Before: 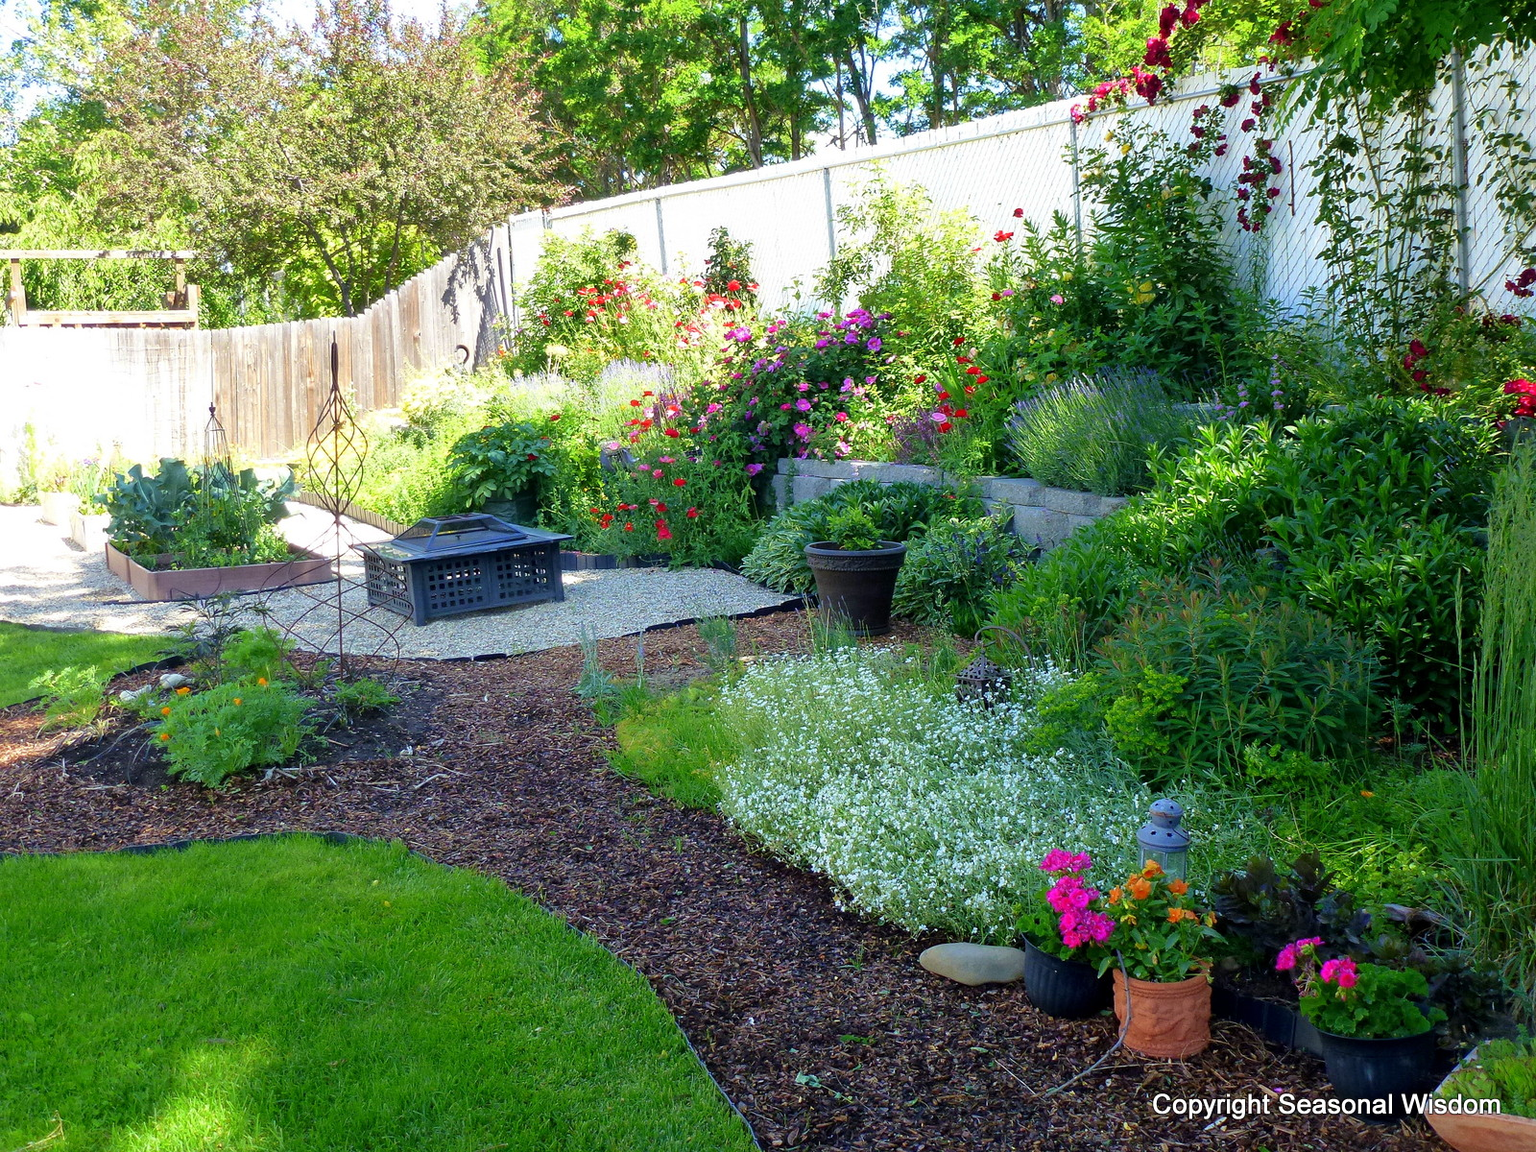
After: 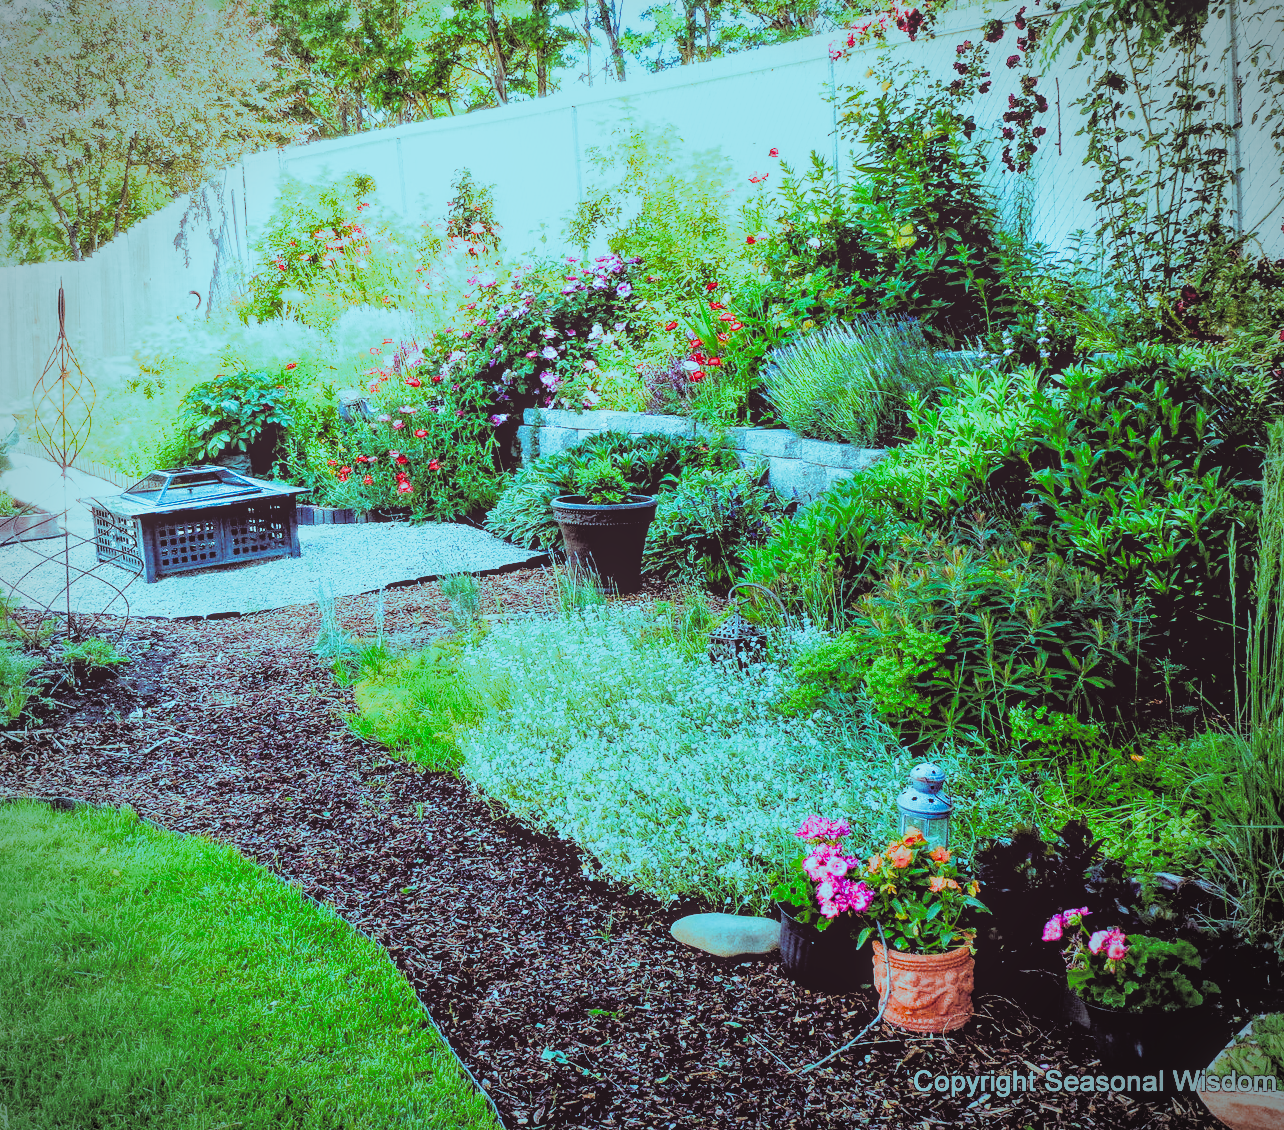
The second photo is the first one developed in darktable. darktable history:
filmic rgb: black relative exposure -7.75 EV, white relative exposure 4.4 EV, threshold 3 EV, target black luminance 0%, hardness 3.76, latitude 50.51%, contrast 1.074, highlights saturation mix 10%, shadows ↔ highlights balance -0.22%, color science v4 (2020), enable highlight reconstruction true
exposure: exposure 0.217 EV, compensate highlight preservation false
white balance: emerald 1
local contrast: highlights 66%, shadows 33%, detail 166%, midtone range 0.2
crop and rotate: left 17.959%, top 5.771%, right 1.742%
rgb curve: curves: ch0 [(0, 0) (0.21, 0.15) (0.24, 0.21) (0.5, 0.75) (0.75, 0.96) (0.89, 0.99) (1, 1)]; ch1 [(0, 0.02) (0.21, 0.13) (0.25, 0.2) (0.5, 0.67) (0.75, 0.9) (0.89, 0.97) (1, 1)]; ch2 [(0, 0.02) (0.21, 0.13) (0.25, 0.2) (0.5, 0.67) (0.75, 0.9) (0.89, 0.97) (1, 1)], compensate middle gray true
vignetting: on, module defaults
split-toning: shadows › hue 327.6°, highlights › hue 198°, highlights › saturation 0.55, balance -21.25, compress 0%
